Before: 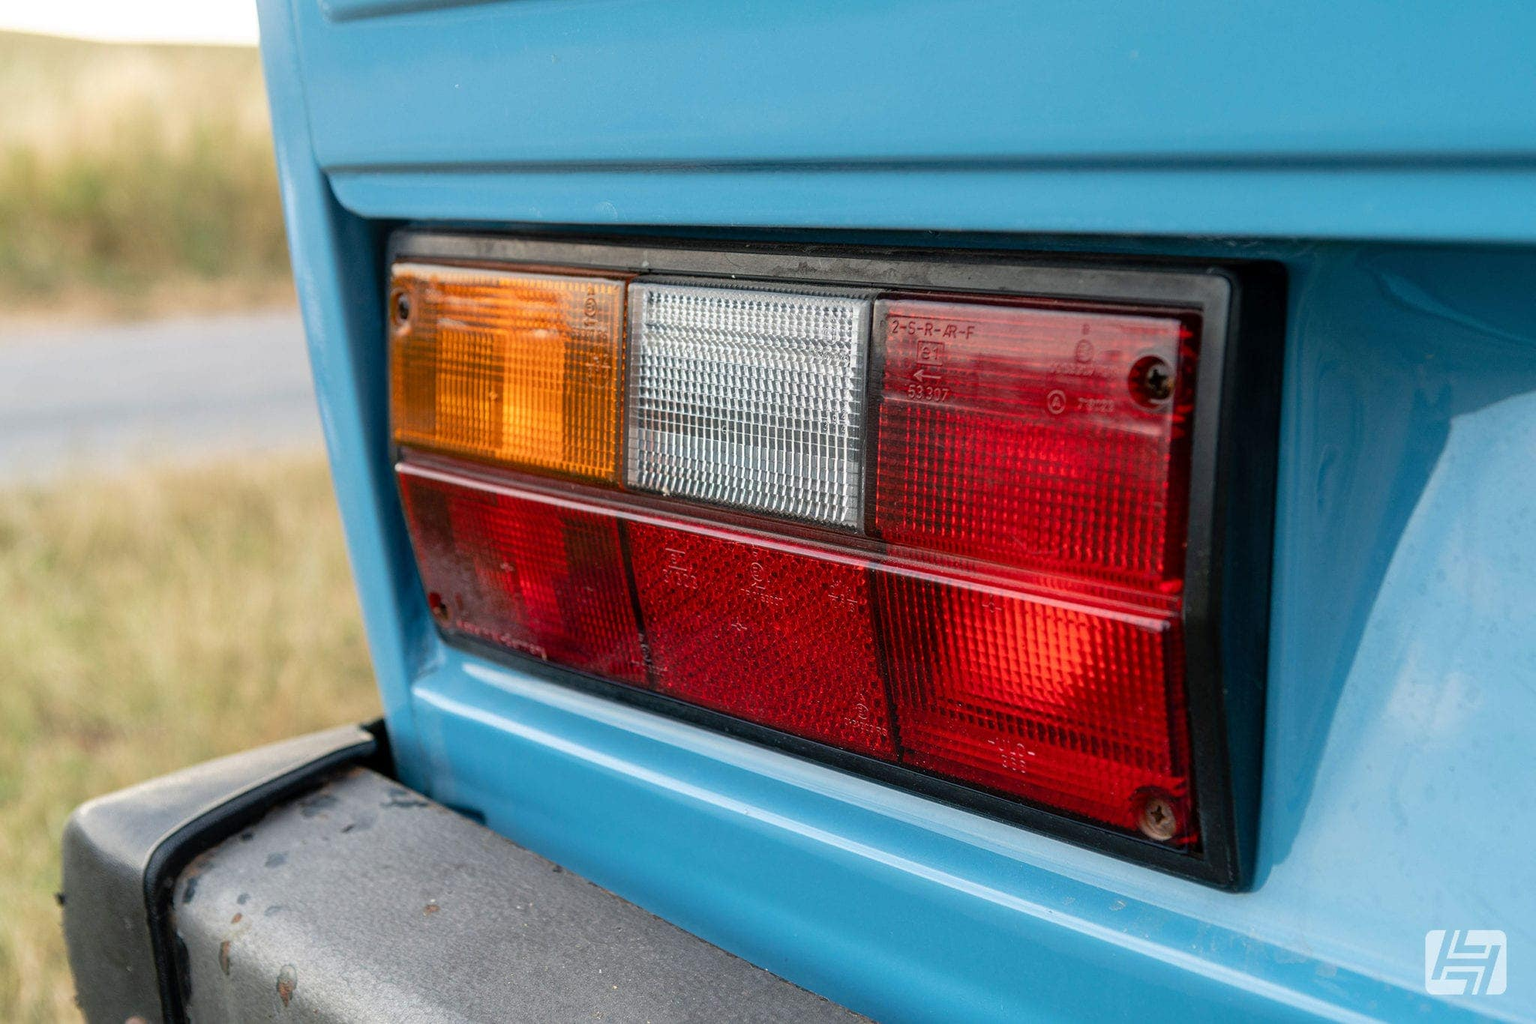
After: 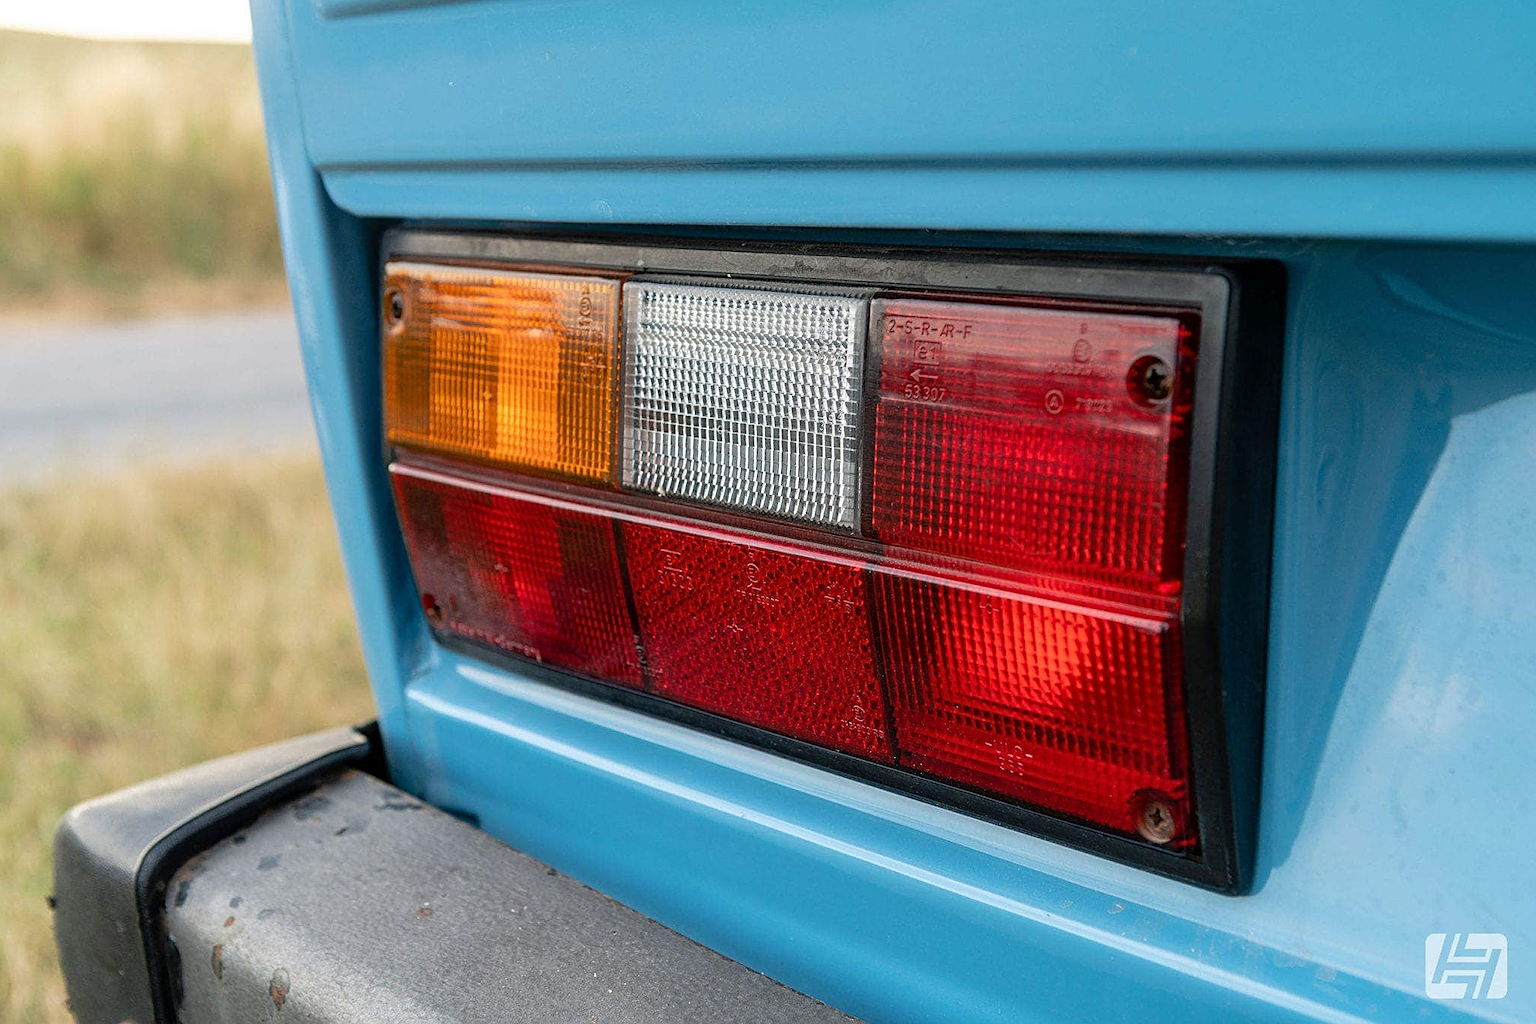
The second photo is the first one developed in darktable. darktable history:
crop and rotate: left 0.587%, top 0.333%, bottom 0.324%
sharpen: on, module defaults
